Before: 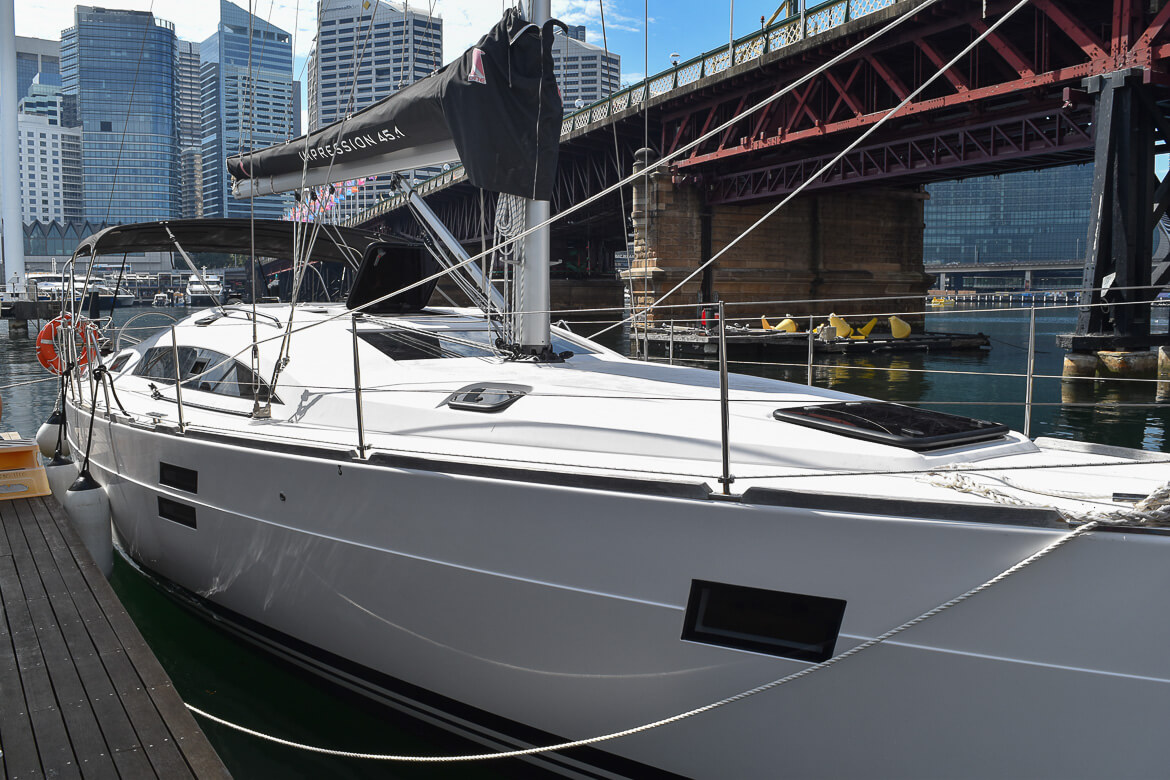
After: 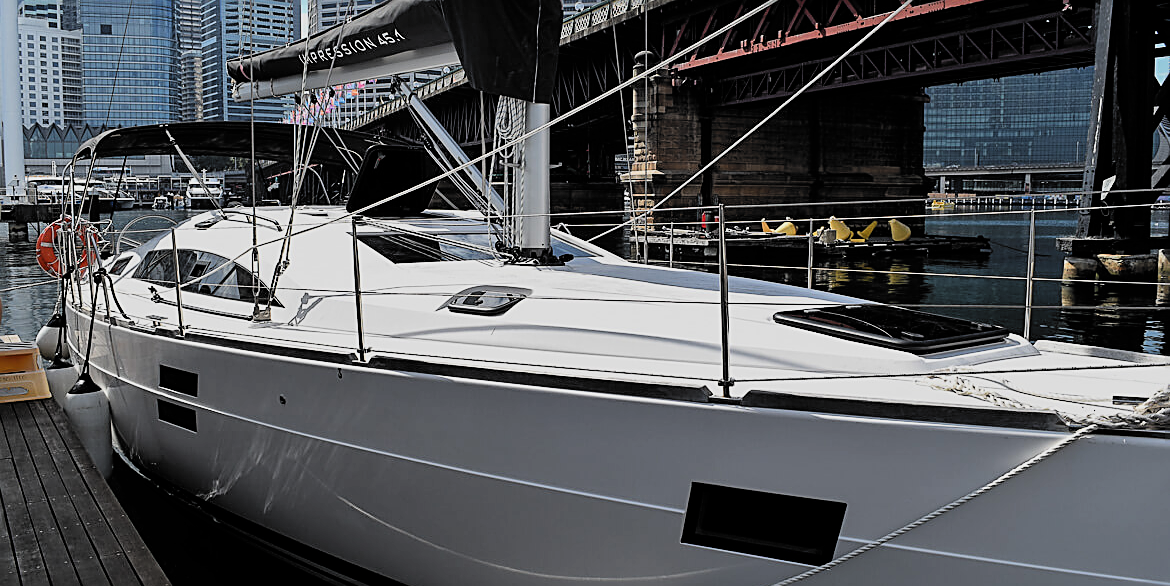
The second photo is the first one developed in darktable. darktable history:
filmic rgb: black relative exposure -5.05 EV, white relative exposure 3.99 EV, hardness 2.91, contrast 1.184, highlights saturation mix -30.47%, color science v6 (2022)
crop and rotate: top 12.471%, bottom 12.317%
sharpen: amount 0.74
